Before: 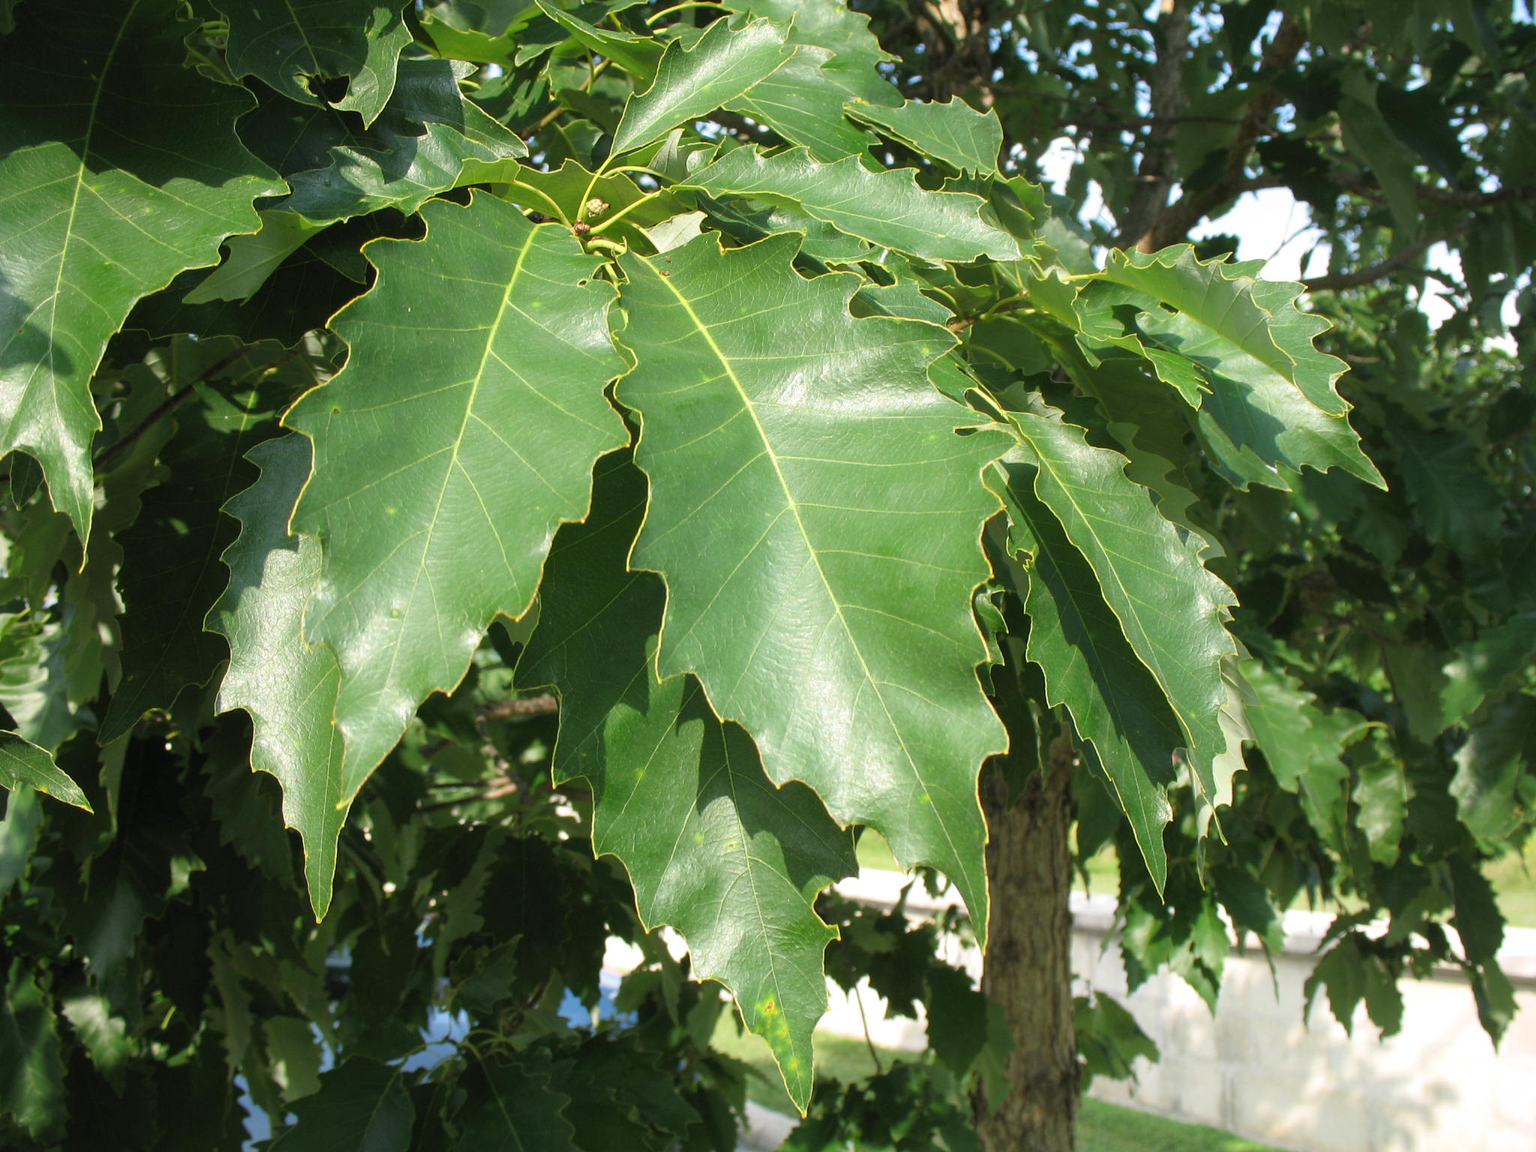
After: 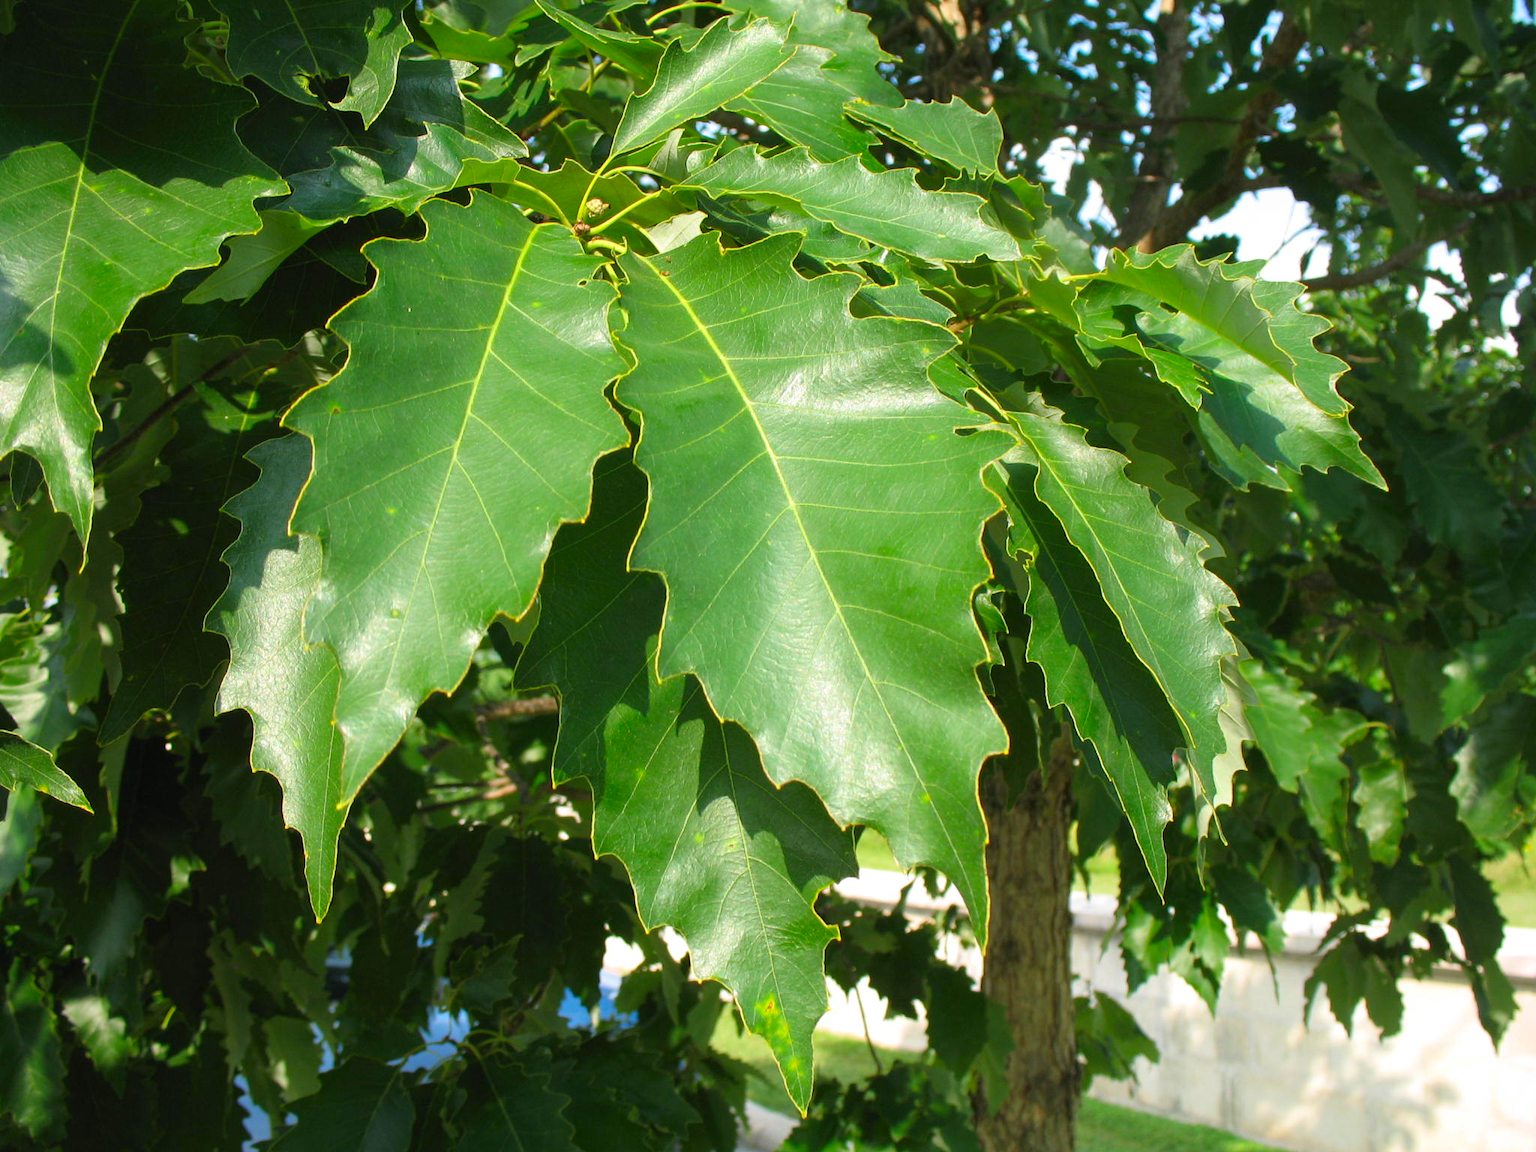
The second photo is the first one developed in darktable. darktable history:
color correction: highlights b* -0.001, saturation 1.36
